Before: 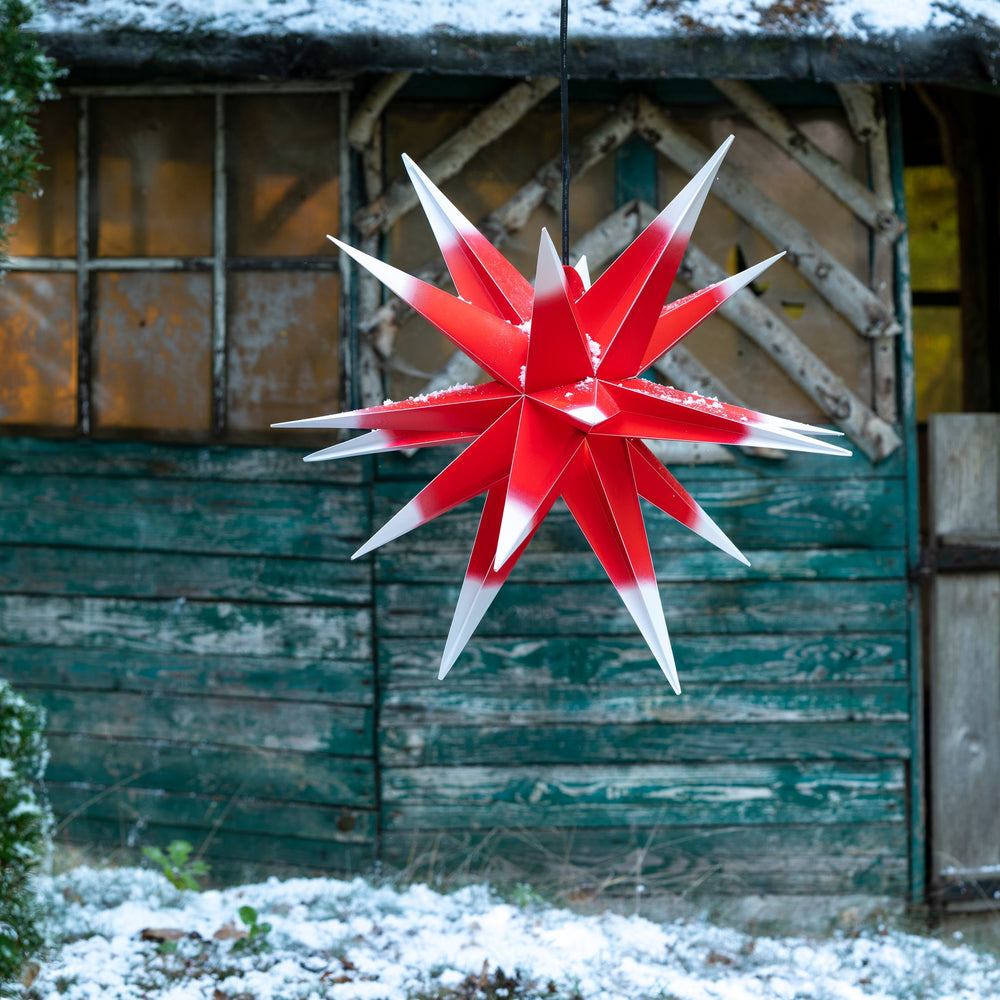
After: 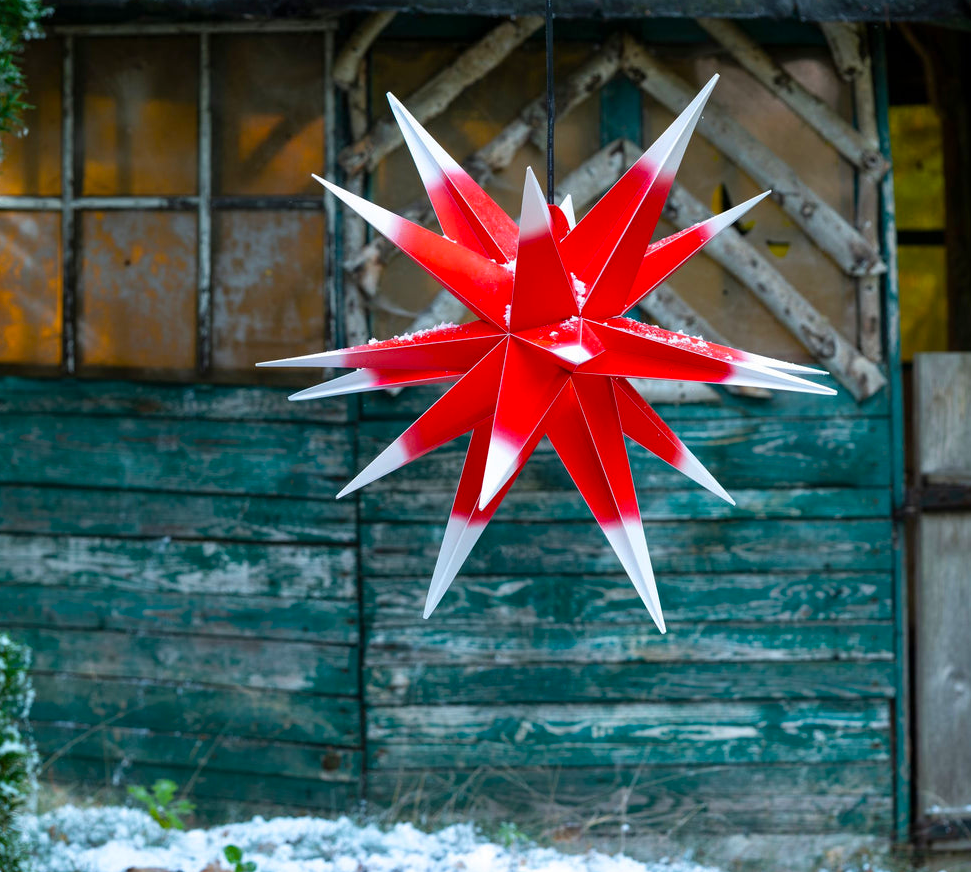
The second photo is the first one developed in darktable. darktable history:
crop: left 1.507%, top 6.147%, right 1.379%, bottom 6.637%
color balance: output saturation 120%
